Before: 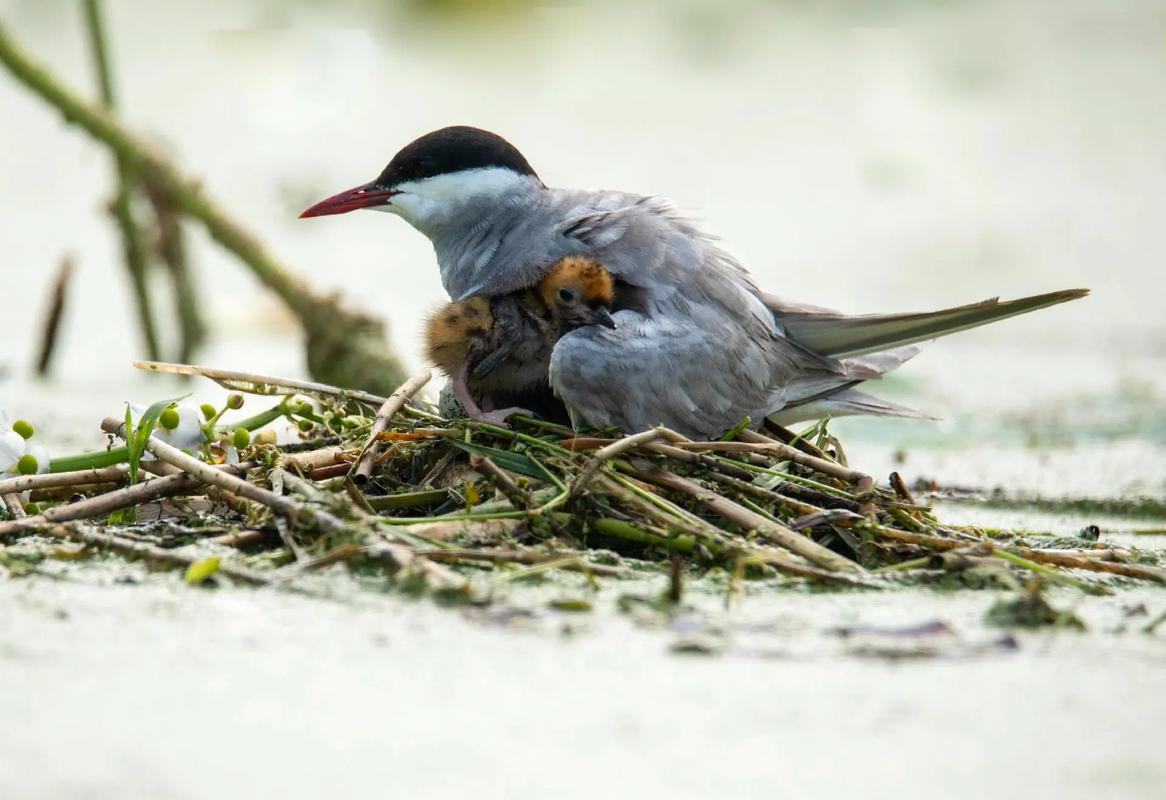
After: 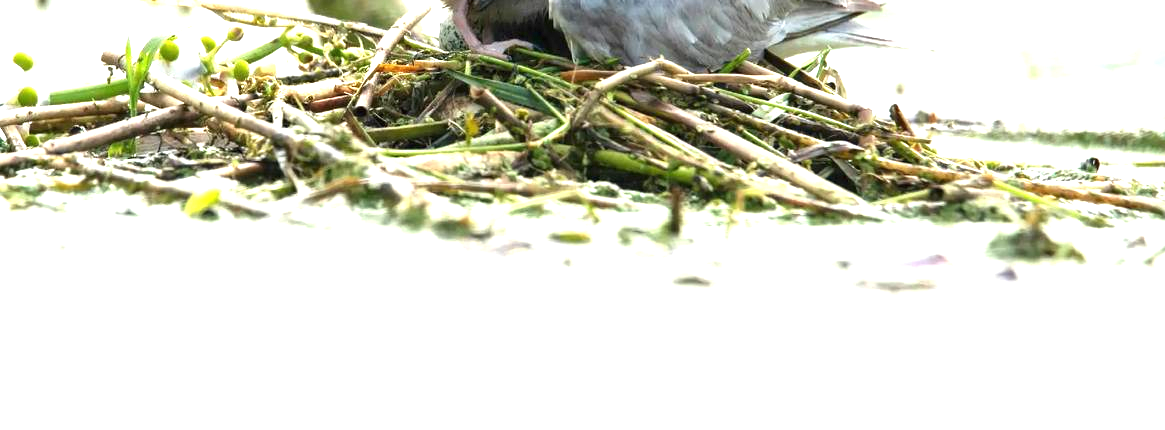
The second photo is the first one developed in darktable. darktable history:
shadows and highlights: shadows 12, white point adjustment 1.2, highlights -0.36, soften with gaussian
exposure: black level correction 0, exposure 1.379 EV, compensate exposure bias true, compensate highlight preservation false
crop and rotate: top 46.237%
